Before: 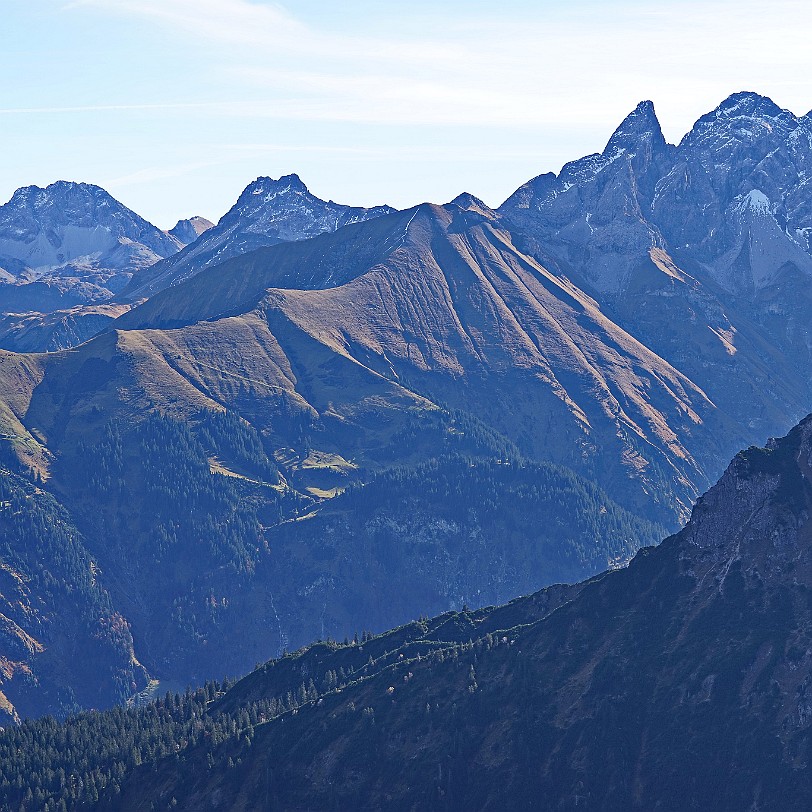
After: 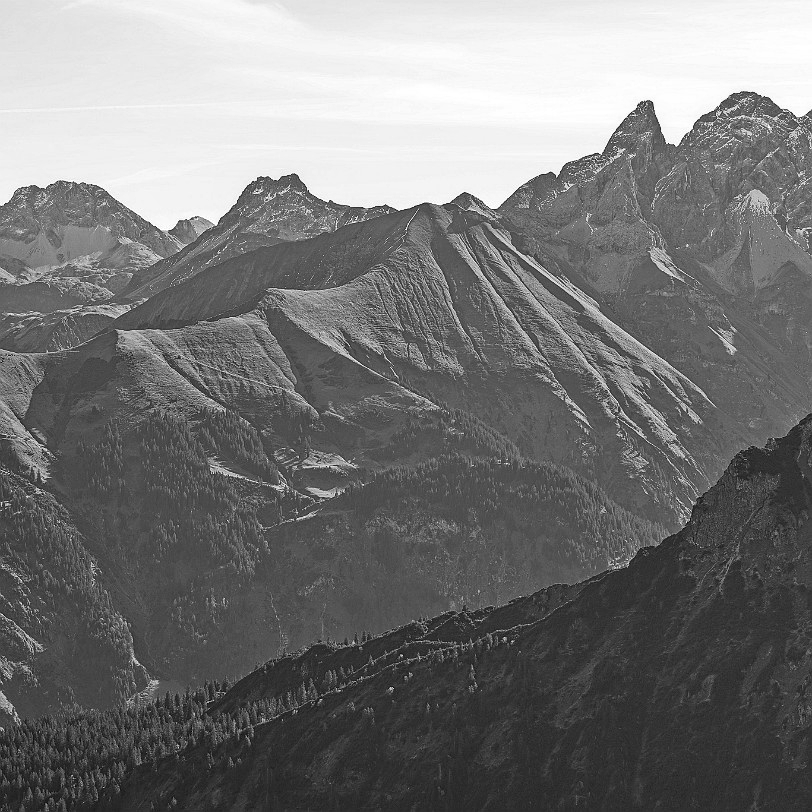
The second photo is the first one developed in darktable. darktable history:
local contrast: on, module defaults
contrast brightness saturation: saturation -1
